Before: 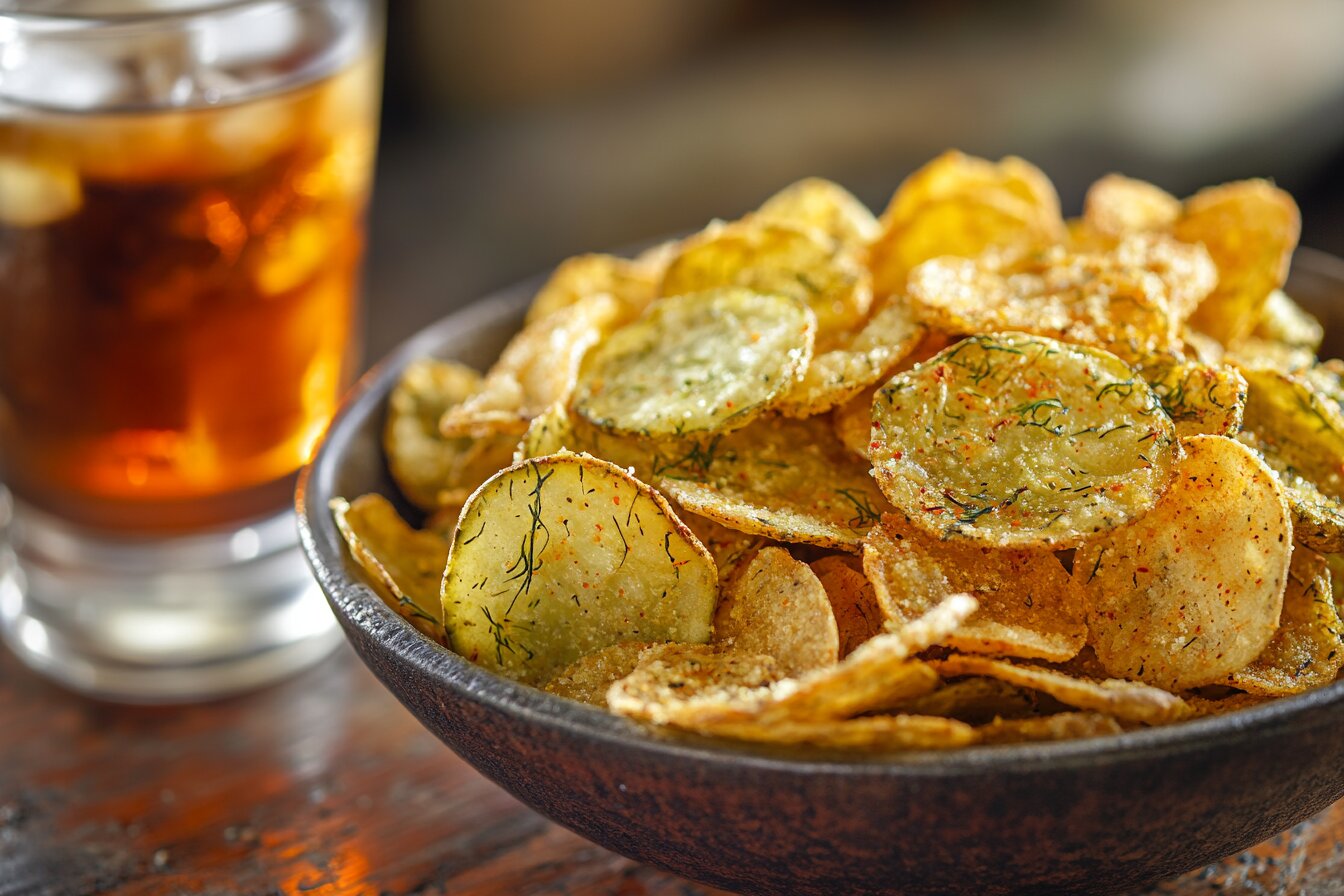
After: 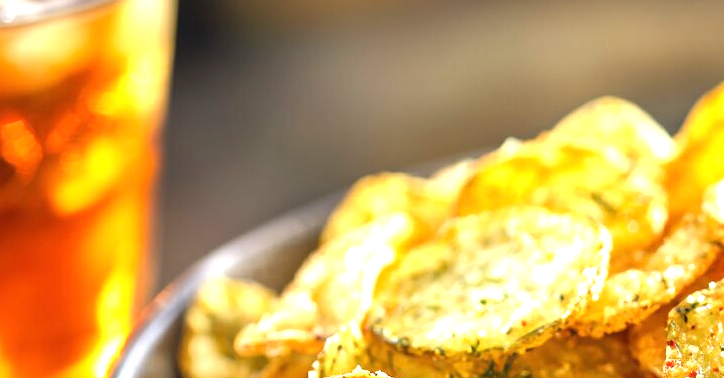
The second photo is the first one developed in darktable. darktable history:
crop: left 15.306%, top 9.065%, right 30.789%, bottom 48.638%
exposure: black level correction 0, exposure 1.1 EV, compensate exposure bias true, compensate highlight preservation false
